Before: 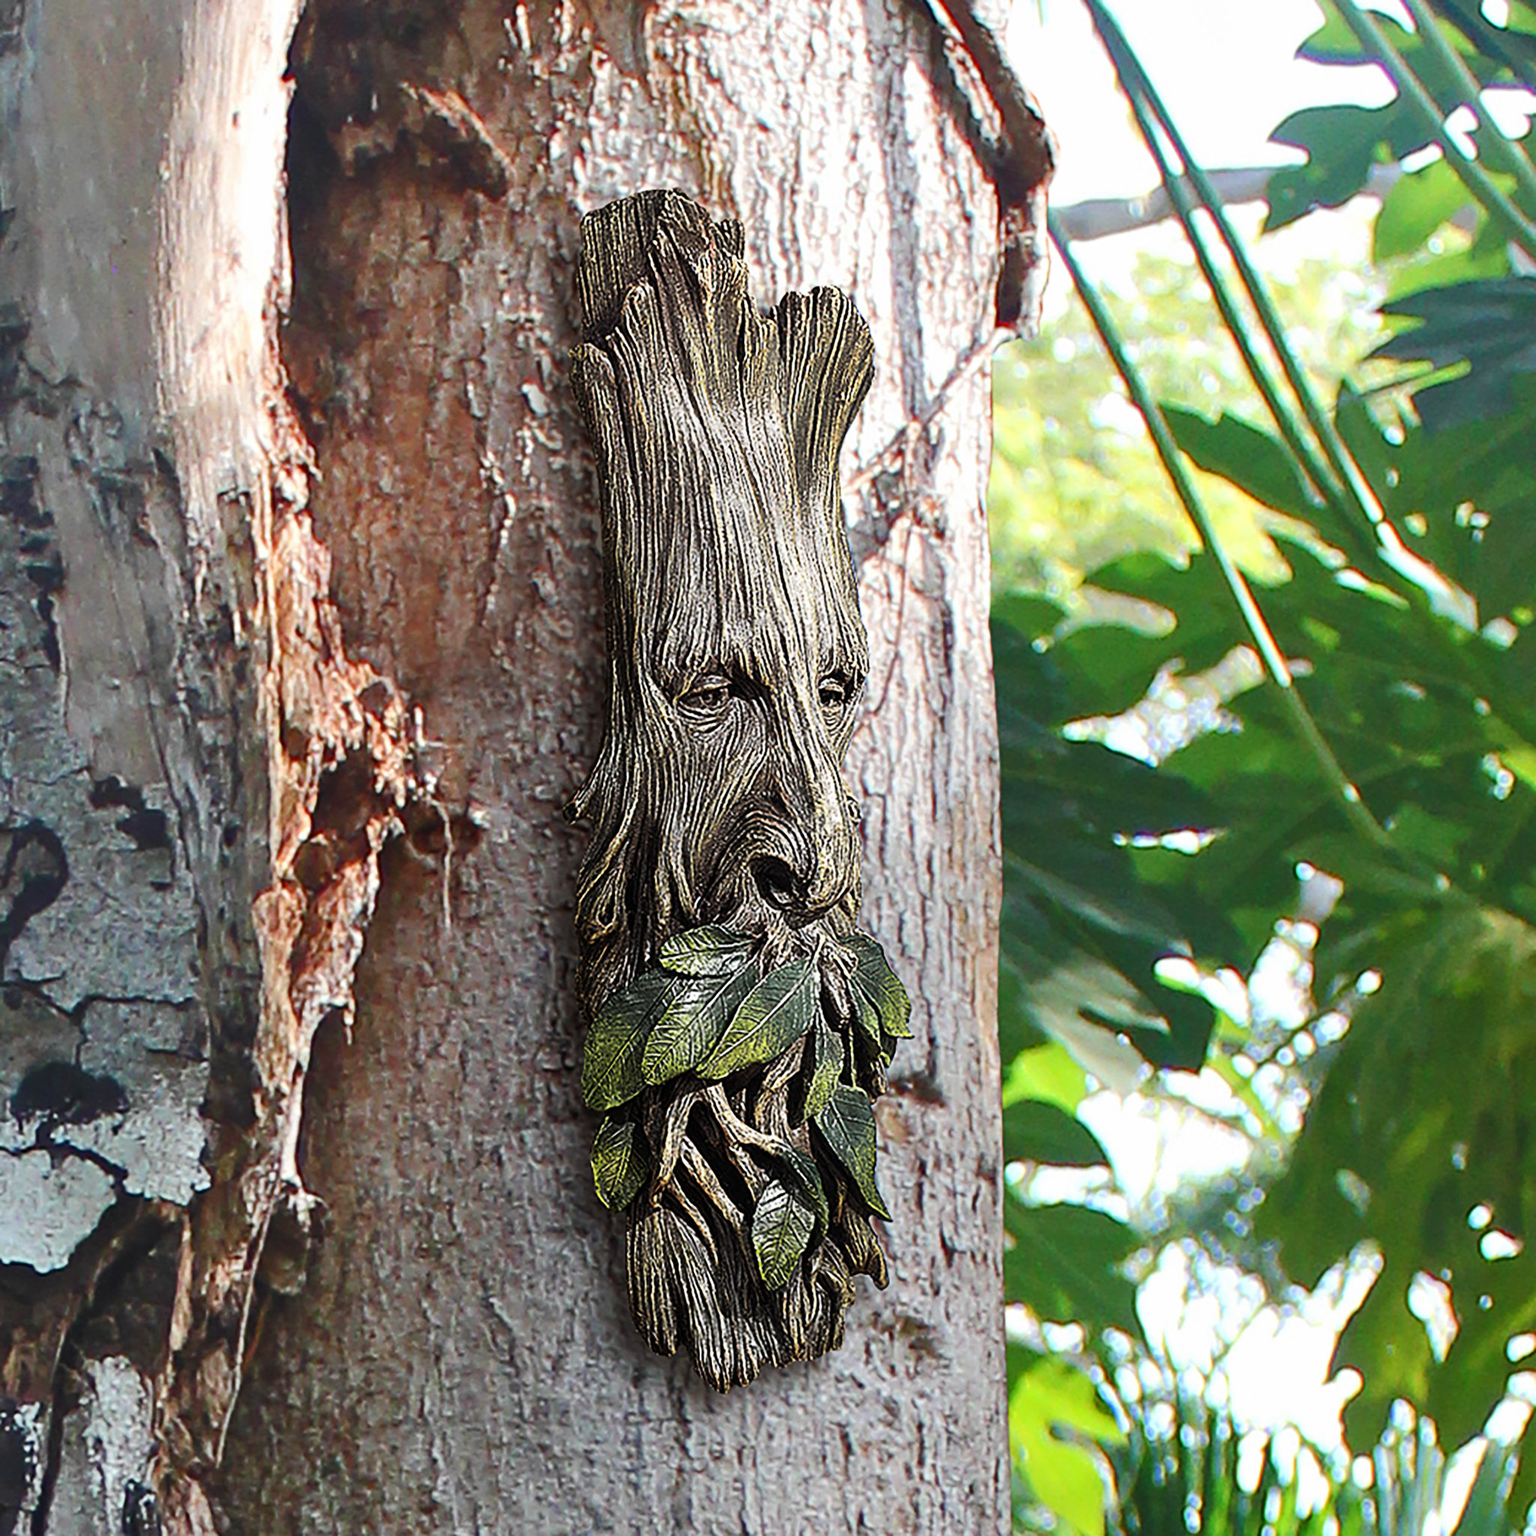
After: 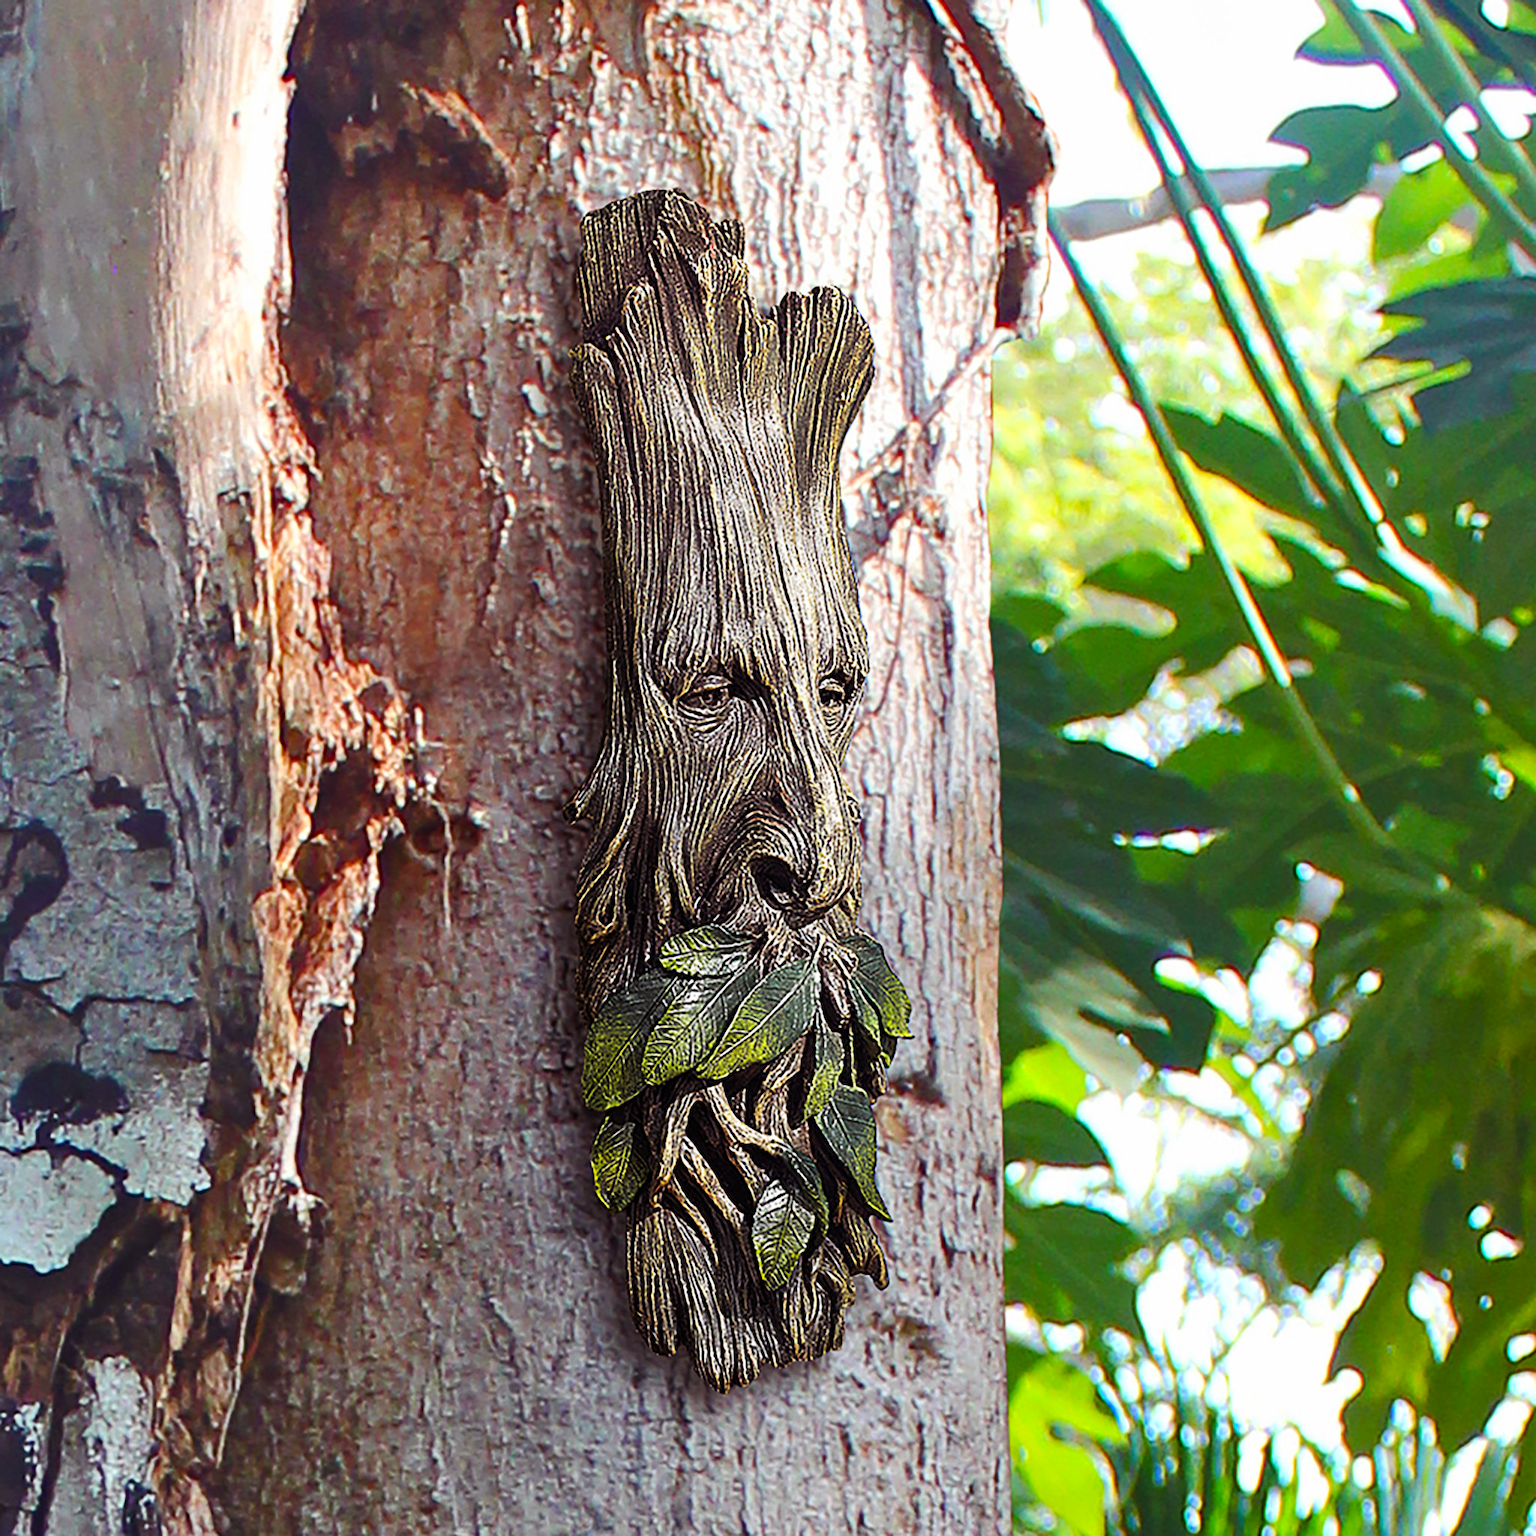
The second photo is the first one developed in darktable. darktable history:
color balance rgb: shadows lift › luminance 0.26%, shadows lift › chroma 6.892%, shadows lift › hue 302.55°, perceptual saturation grading › global saturation 0.034%, global vibrance 41.789%
